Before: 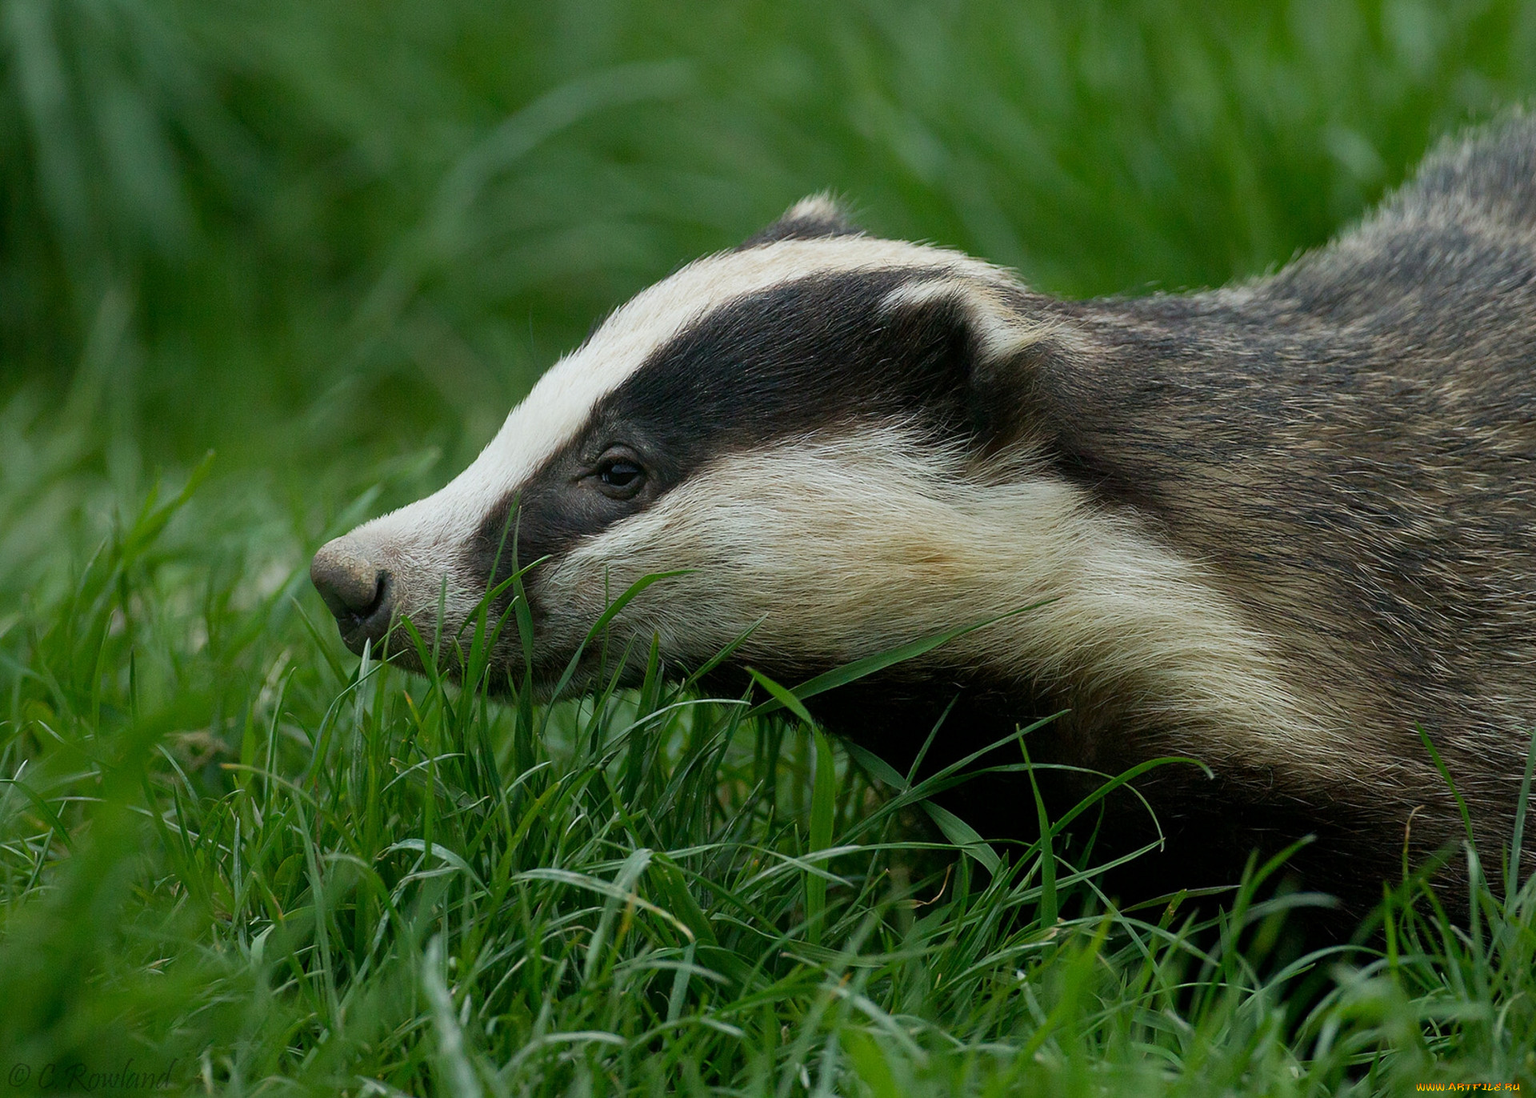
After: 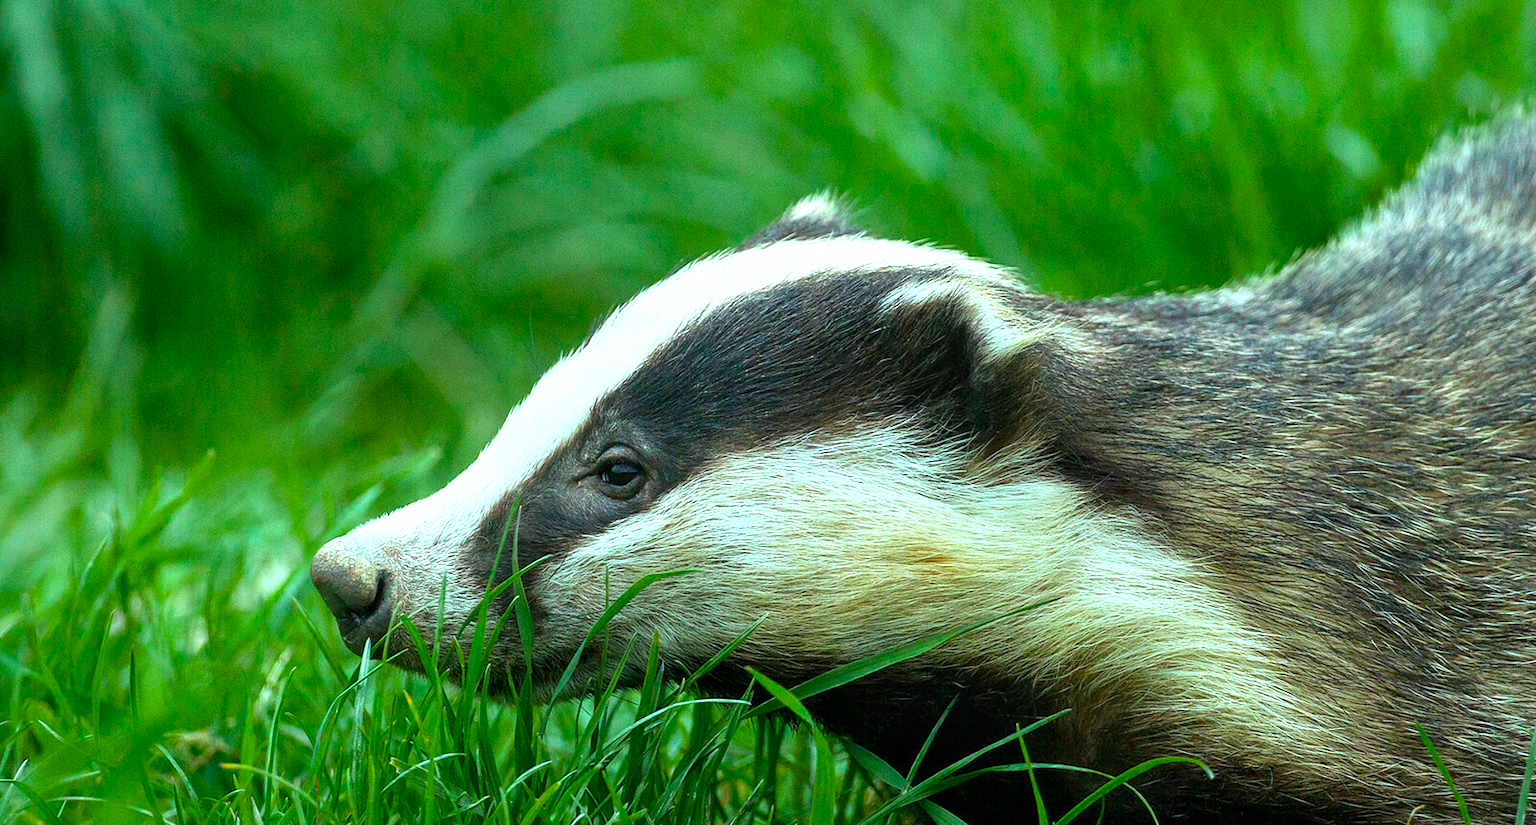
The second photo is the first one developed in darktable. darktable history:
crop: bottom 24.738%
exposure: black level correction 0, exposure 0.952 EV, compensate highlight preservation false
color balance rgb: shadows lift › chroma 2.003%, shadows lift › hue 215.01°, highlights gain › luminance 15.236%, highlights gain › chroma 3.934%, highlights gain › hue 209.3°, perceptual saturation grading › global saturation 24.932%, global vibrance 20%
local contrast: on, module defaults
